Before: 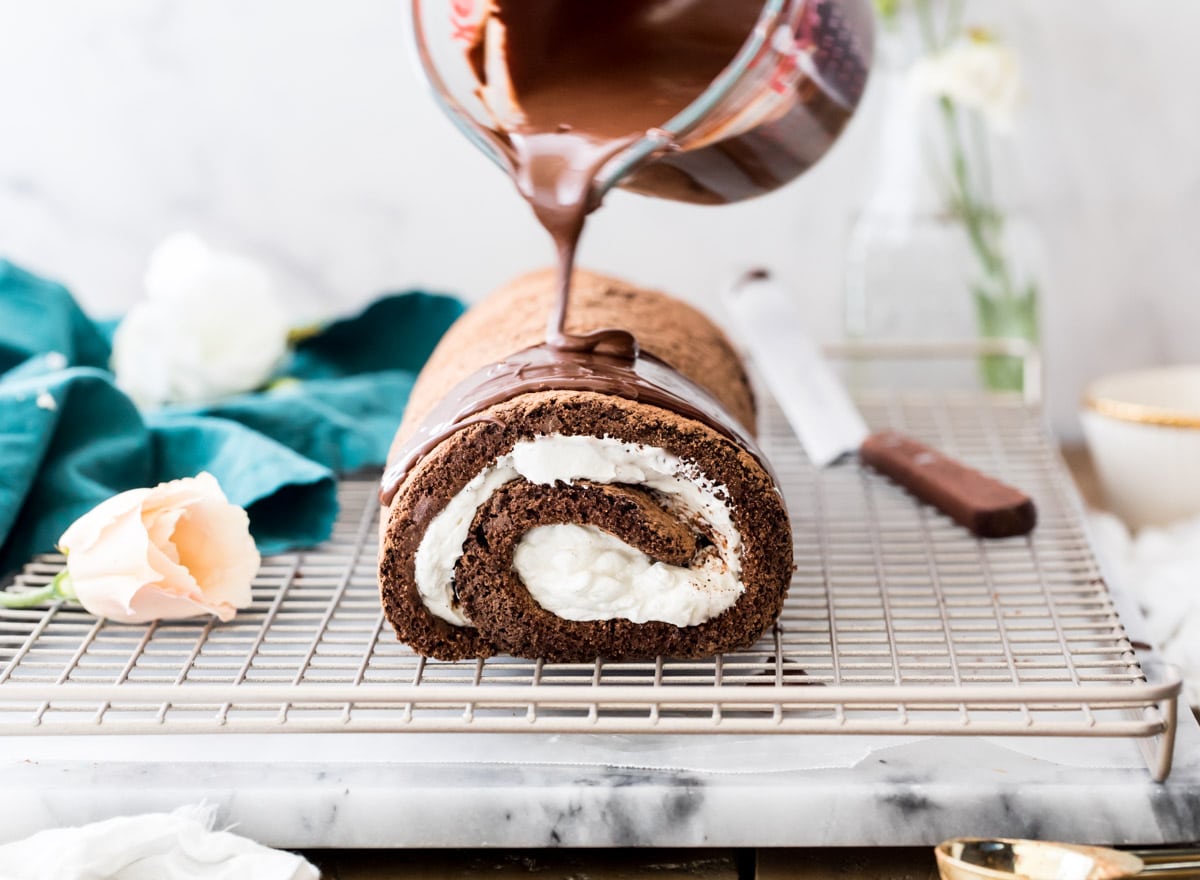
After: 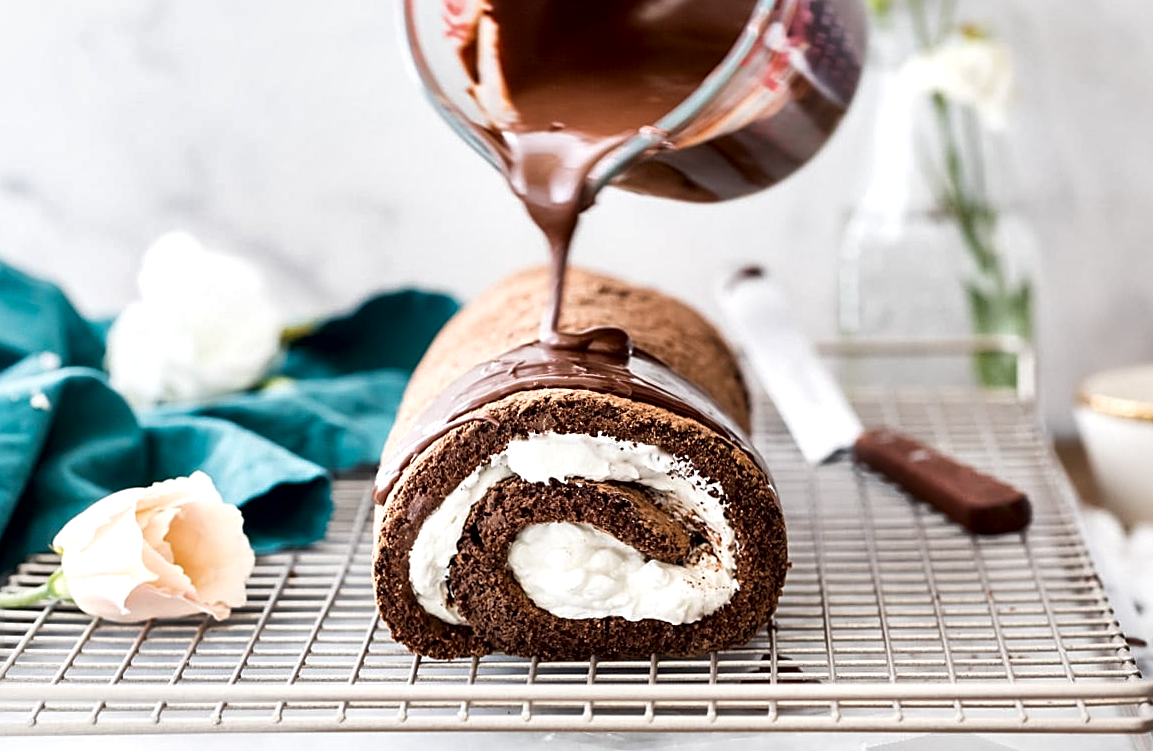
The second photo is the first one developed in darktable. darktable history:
sharpen: on, module defaults
local contrast: mode bilateral grid, contrast 70, coarseness 75, detail 180%, midtone range 0.2
crop and rotate: angle 0.2°, left 0.275%, right 3.127%, bottom 14.18%
shadows and highlights: radius 125.46, shadows 30.51, highlights -30.51, low approximation 0.01, soften with gaussian
